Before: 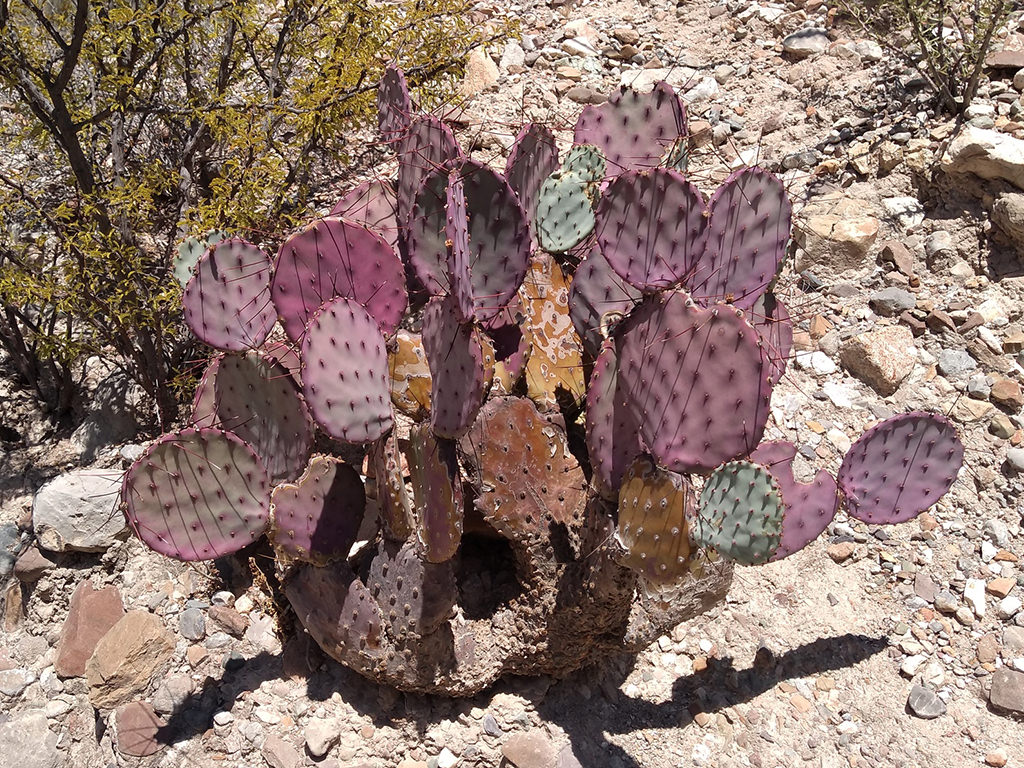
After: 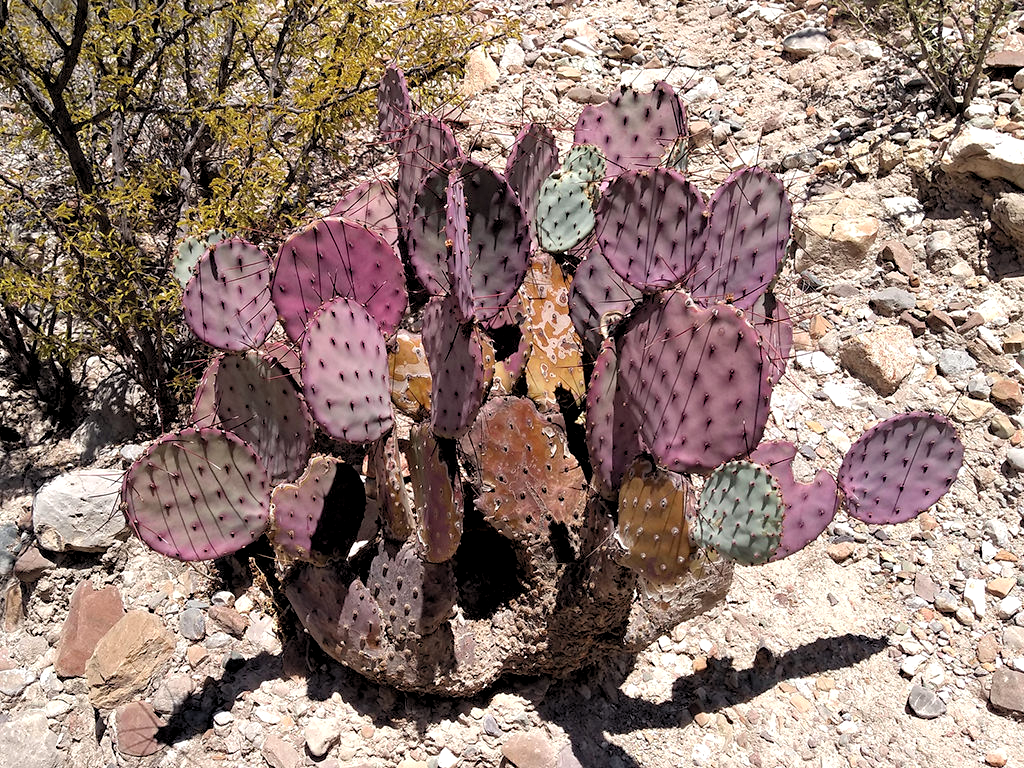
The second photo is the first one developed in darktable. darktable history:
rgb levels: levels [[0.01, 0.419, 0.839], [0, 0.5, 1], [0, 0.5, 1]]
haze removal: compatibility mode true, adaptive false
